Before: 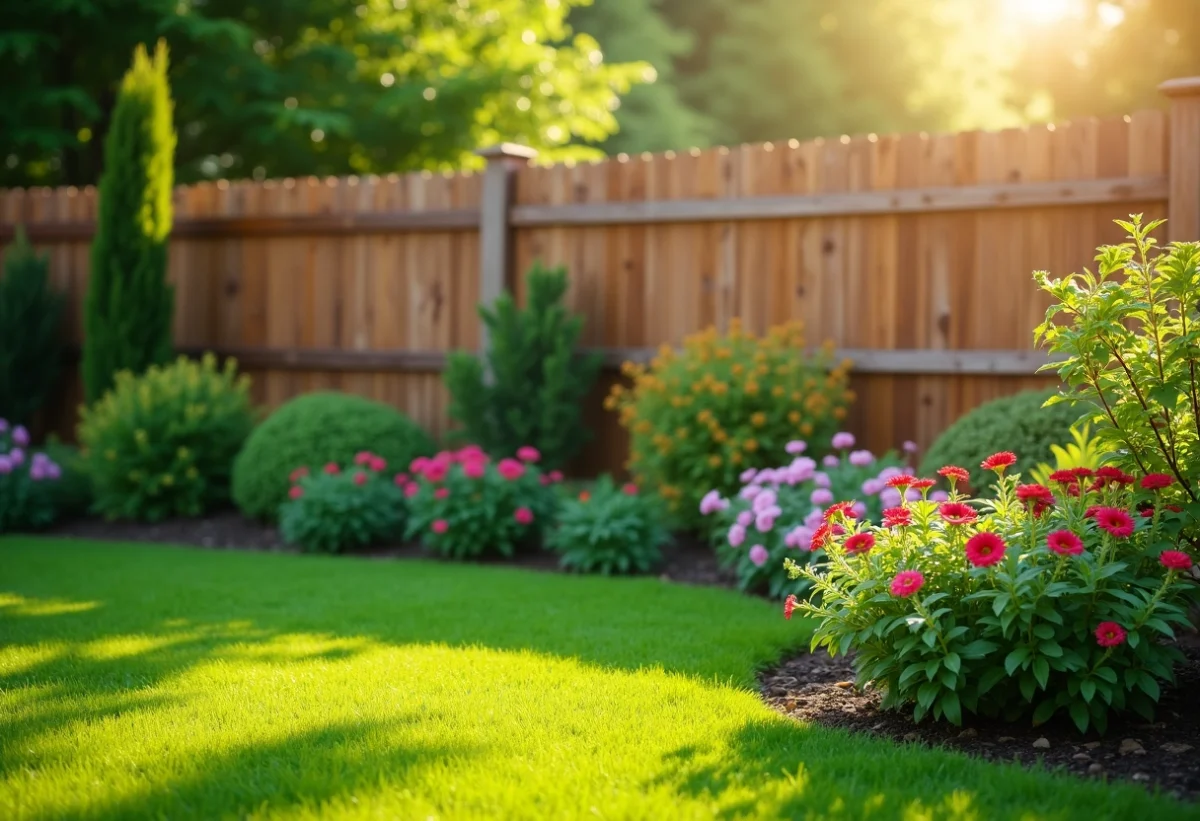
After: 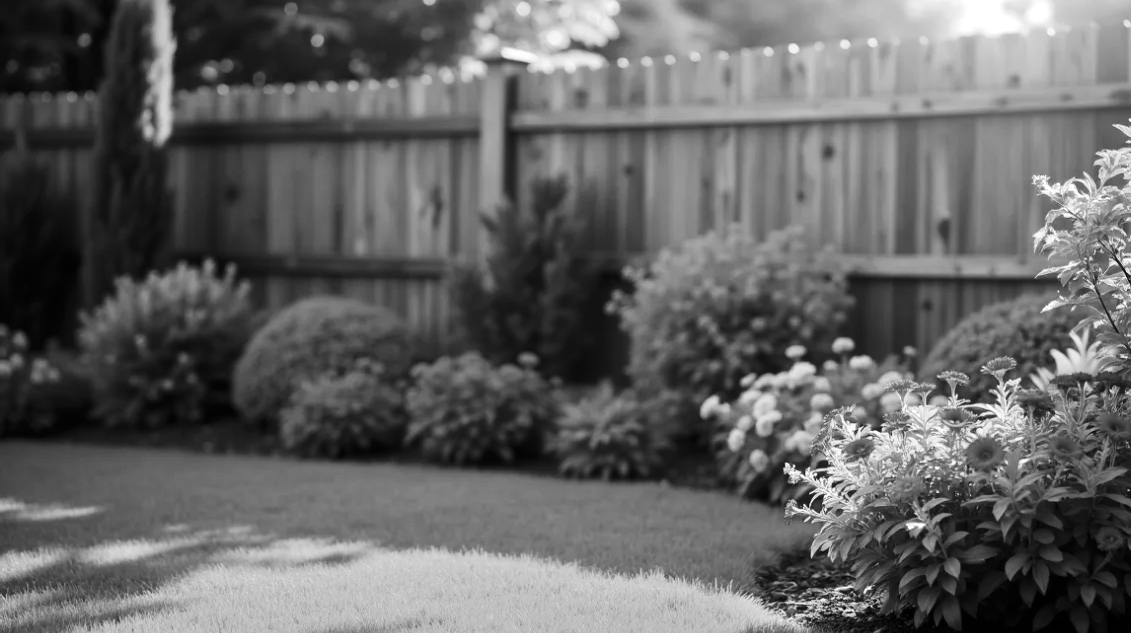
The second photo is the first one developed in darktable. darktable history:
exposure: black level correction 0.001, exposure 0.5 EV, compensate exposure bias true, compensate highlight preservation false
crop and rotate: angle 0.03°, top 11.643%, right 5.651%, bottom 11.189%
monochrome: a -4.13, b 5.16, size 1
contrast brightness saturation: contrast 0.19, brightness -0.11, saturation 0.21
